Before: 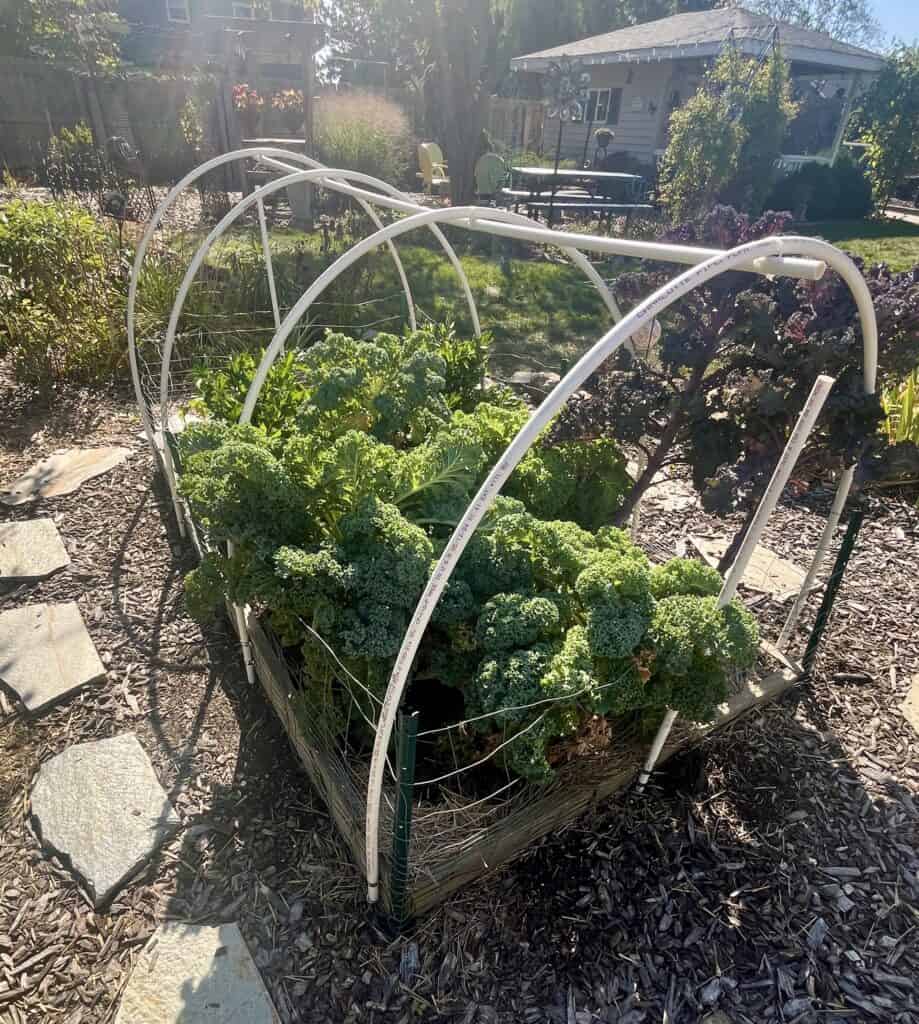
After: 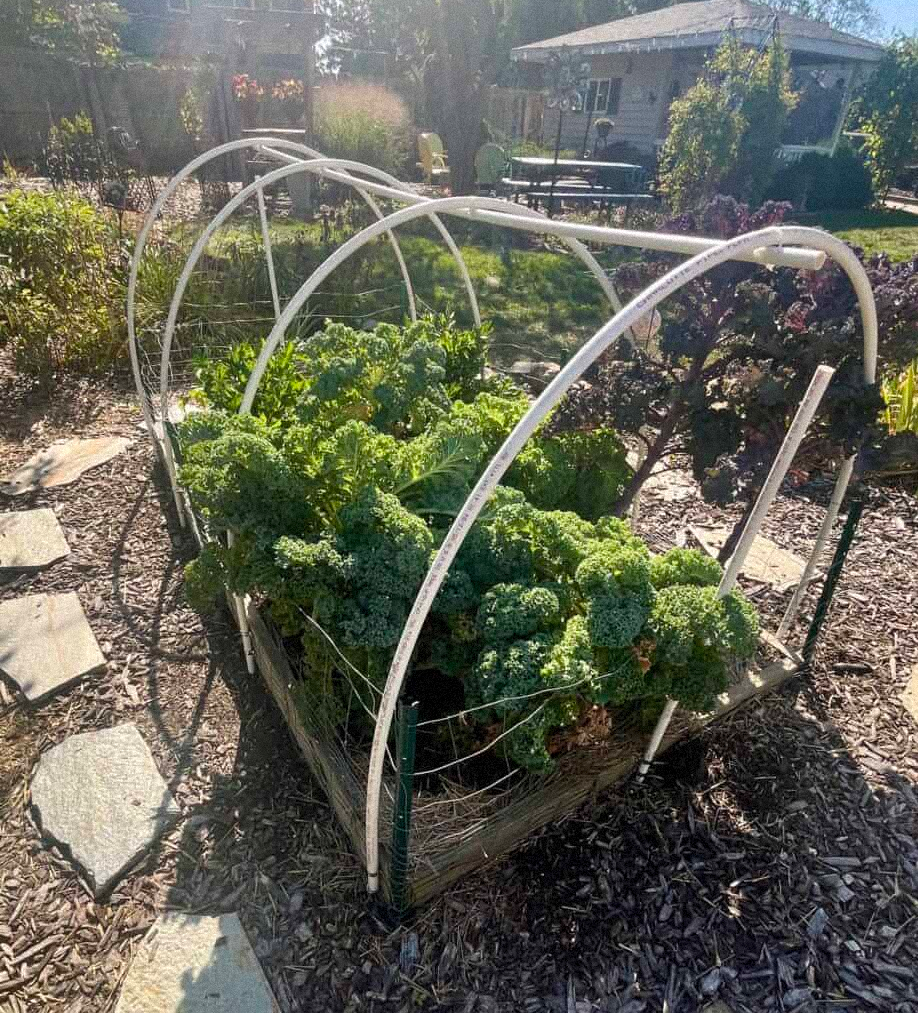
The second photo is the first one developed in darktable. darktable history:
grain: mid-tones bias 0%
crop: top 1.049%, right 0.001%
rotate and perspective: automatic cropping original format, crop left 0, crop top 0
